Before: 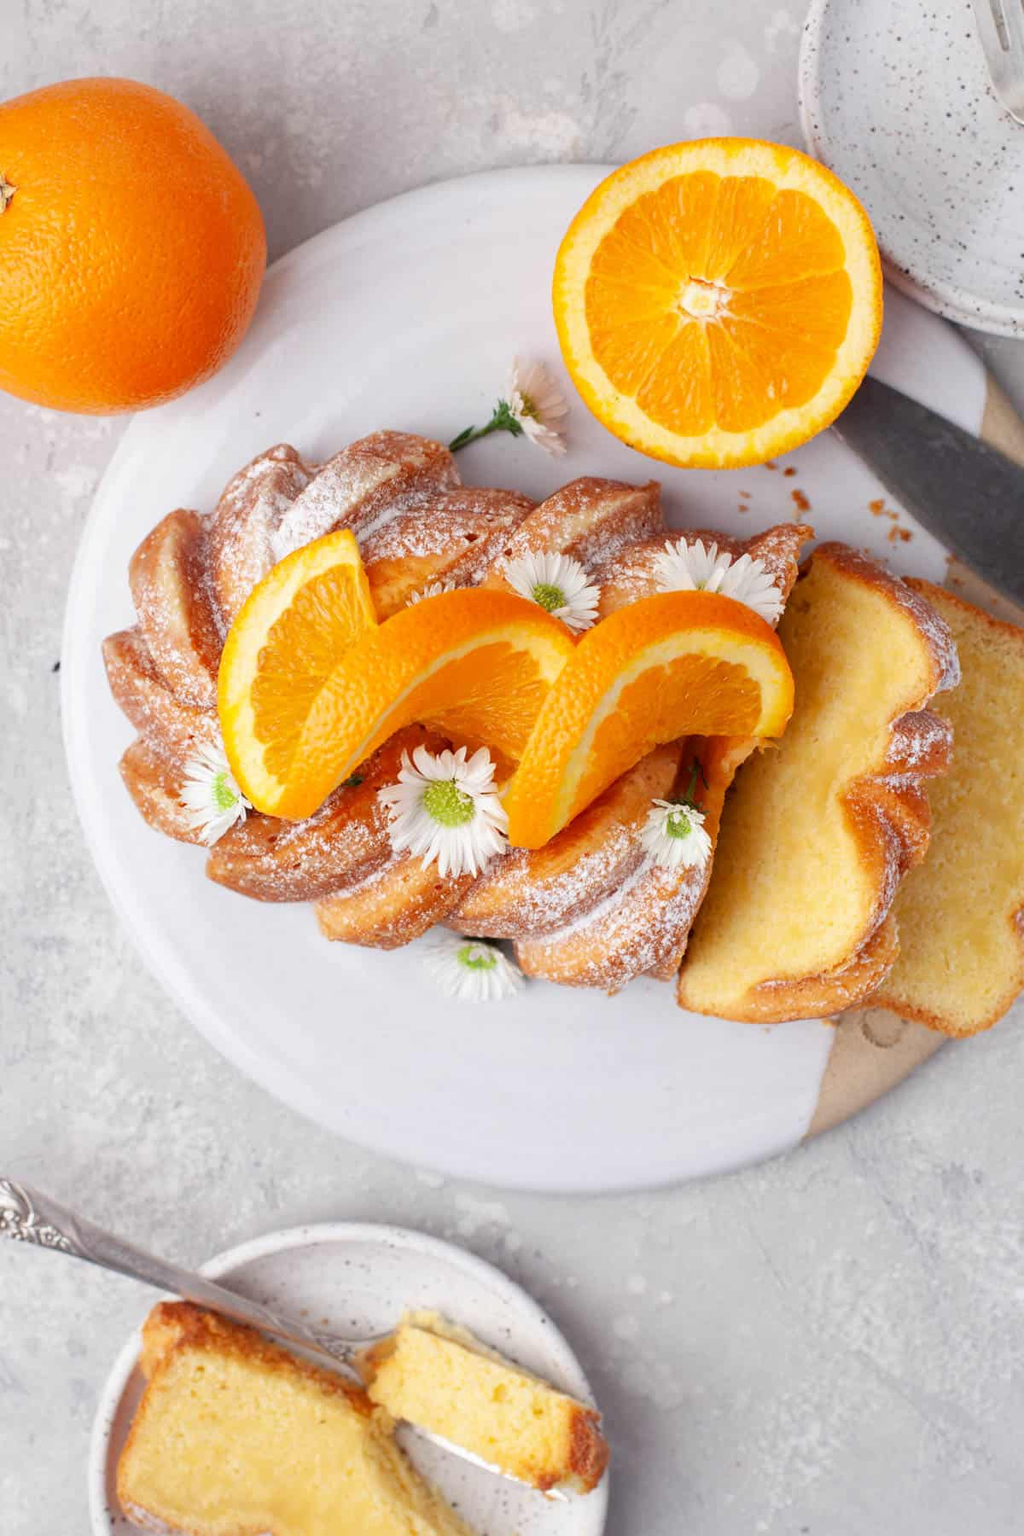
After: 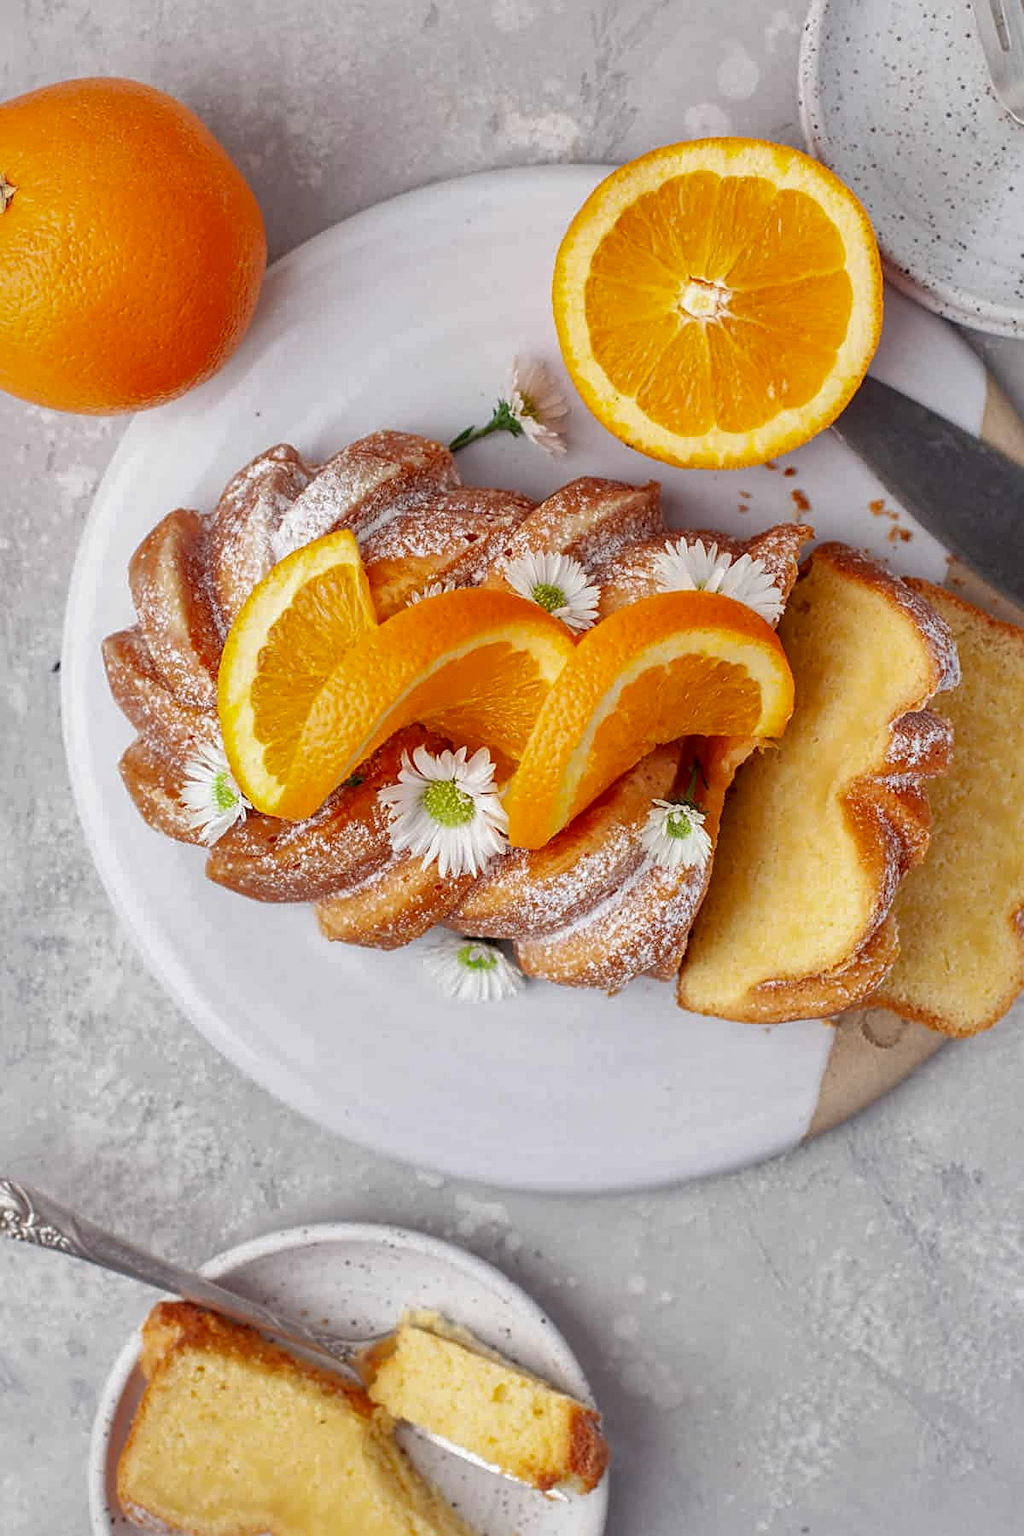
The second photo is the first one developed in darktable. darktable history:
local contrast: detail 130%
exposure: exposure -0.154 EV, compensate highlight preservation false
shadows and highlights: highlights color adjustment 39.81%
sharpen: on, module defaults
